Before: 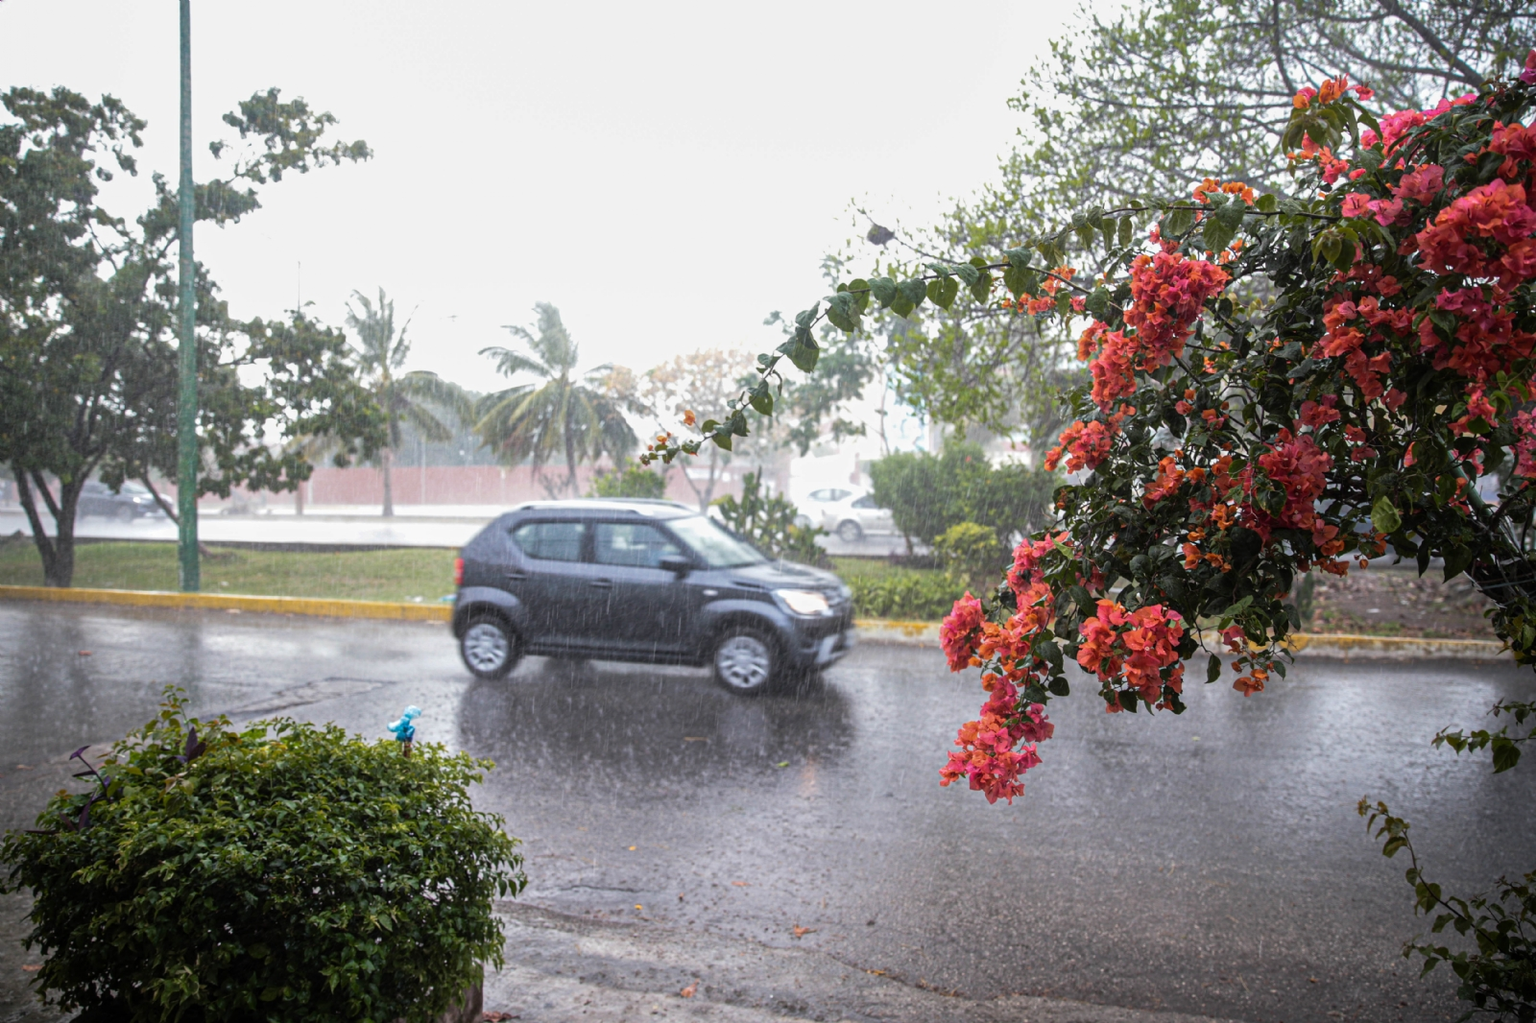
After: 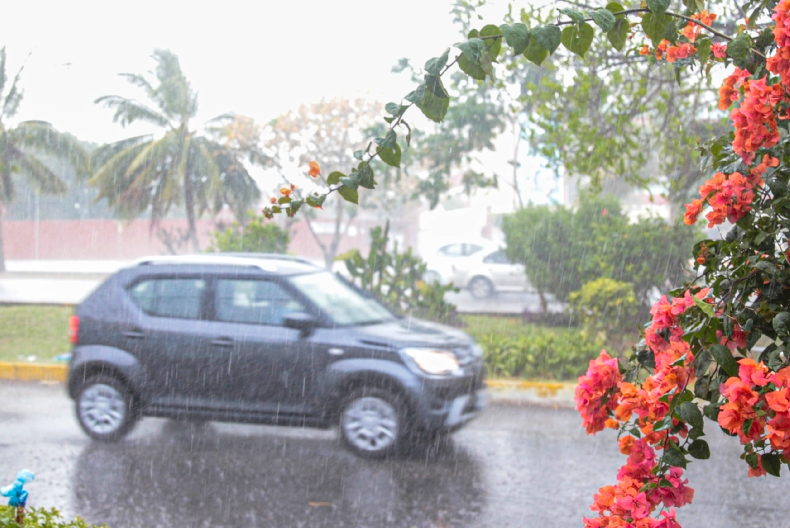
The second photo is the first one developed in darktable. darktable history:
levels: levels [0, 0.43, 0.984]
crop: left 25.262%, top 24.994%, right 25.341%, bottom 25.442%
